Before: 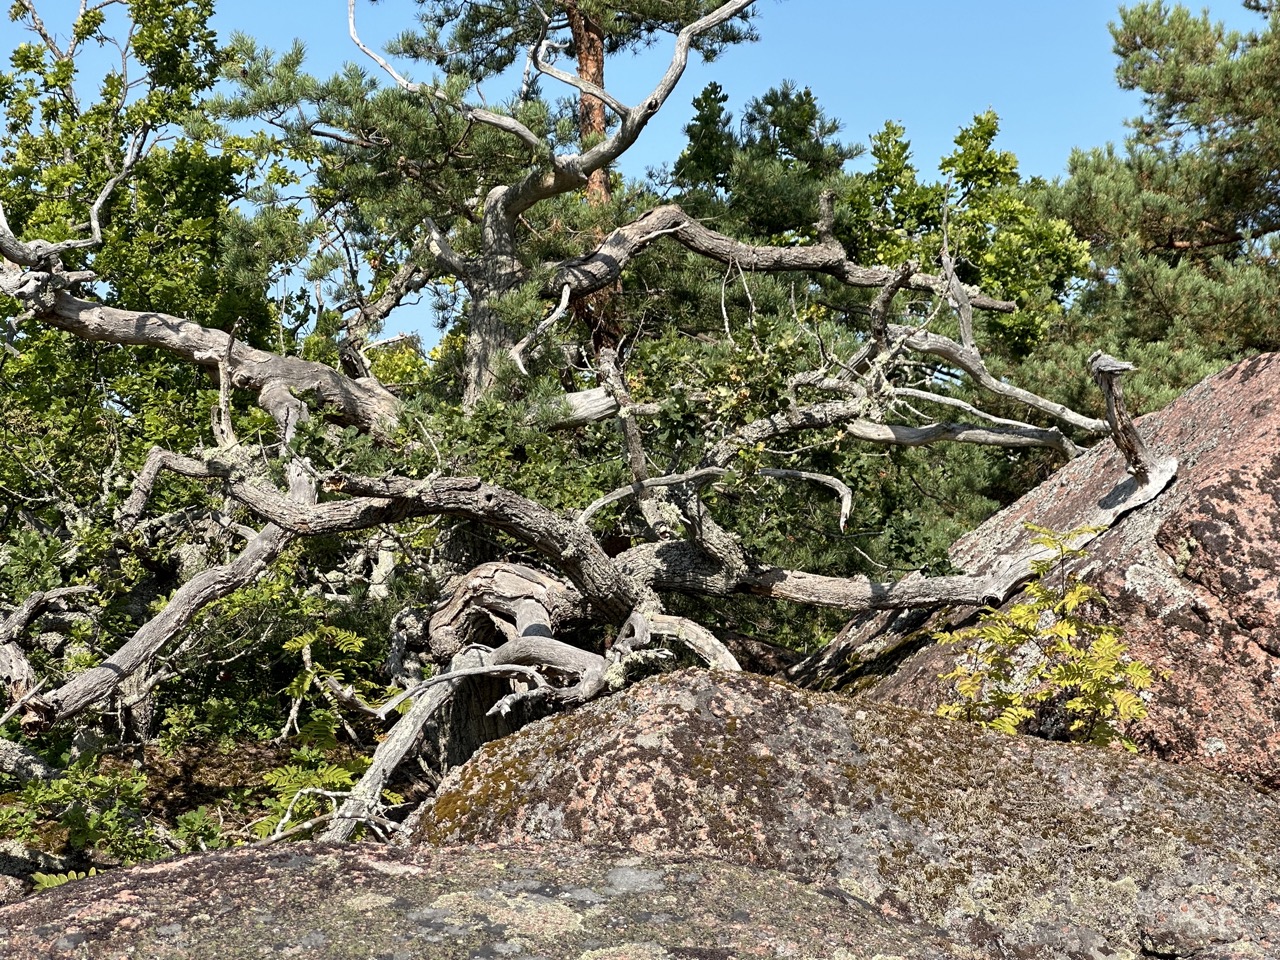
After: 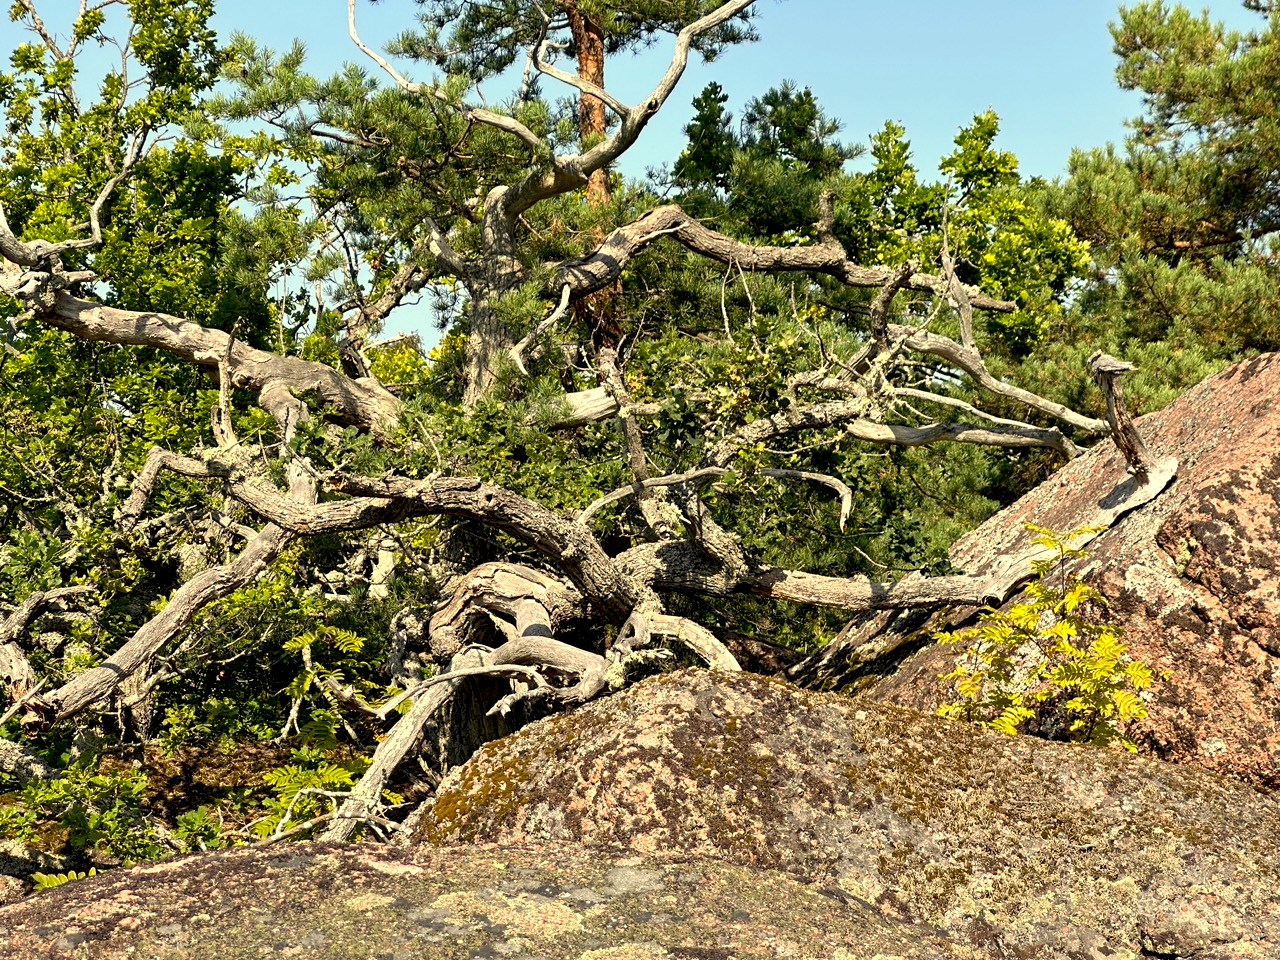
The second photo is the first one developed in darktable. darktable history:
color correction: highlights a* 2.38, highlights b* 22.99
exposure: black level correction 0.005, exposure 0.287 EV, compensate highlight preservation false
